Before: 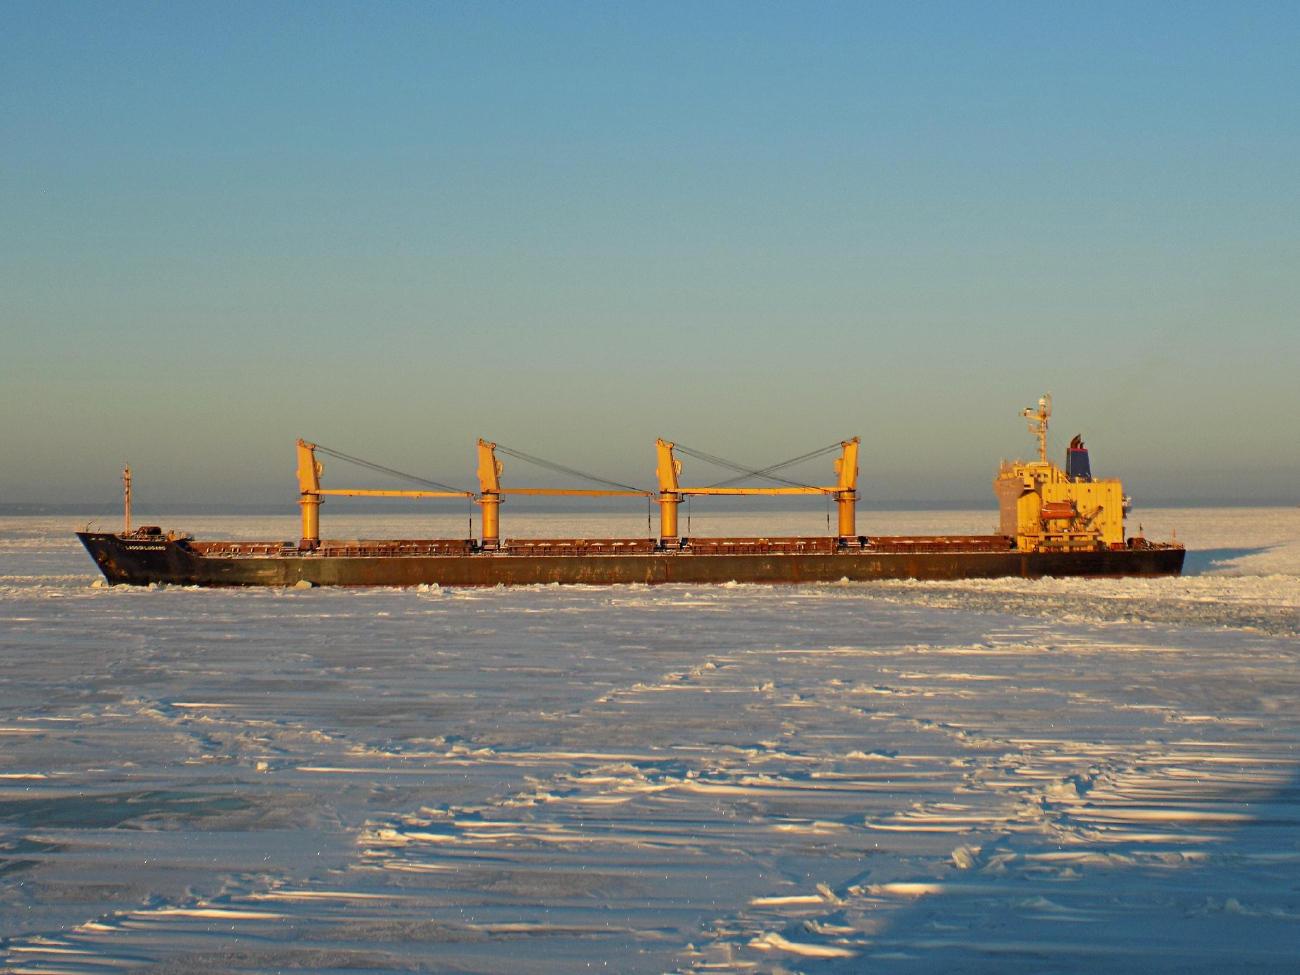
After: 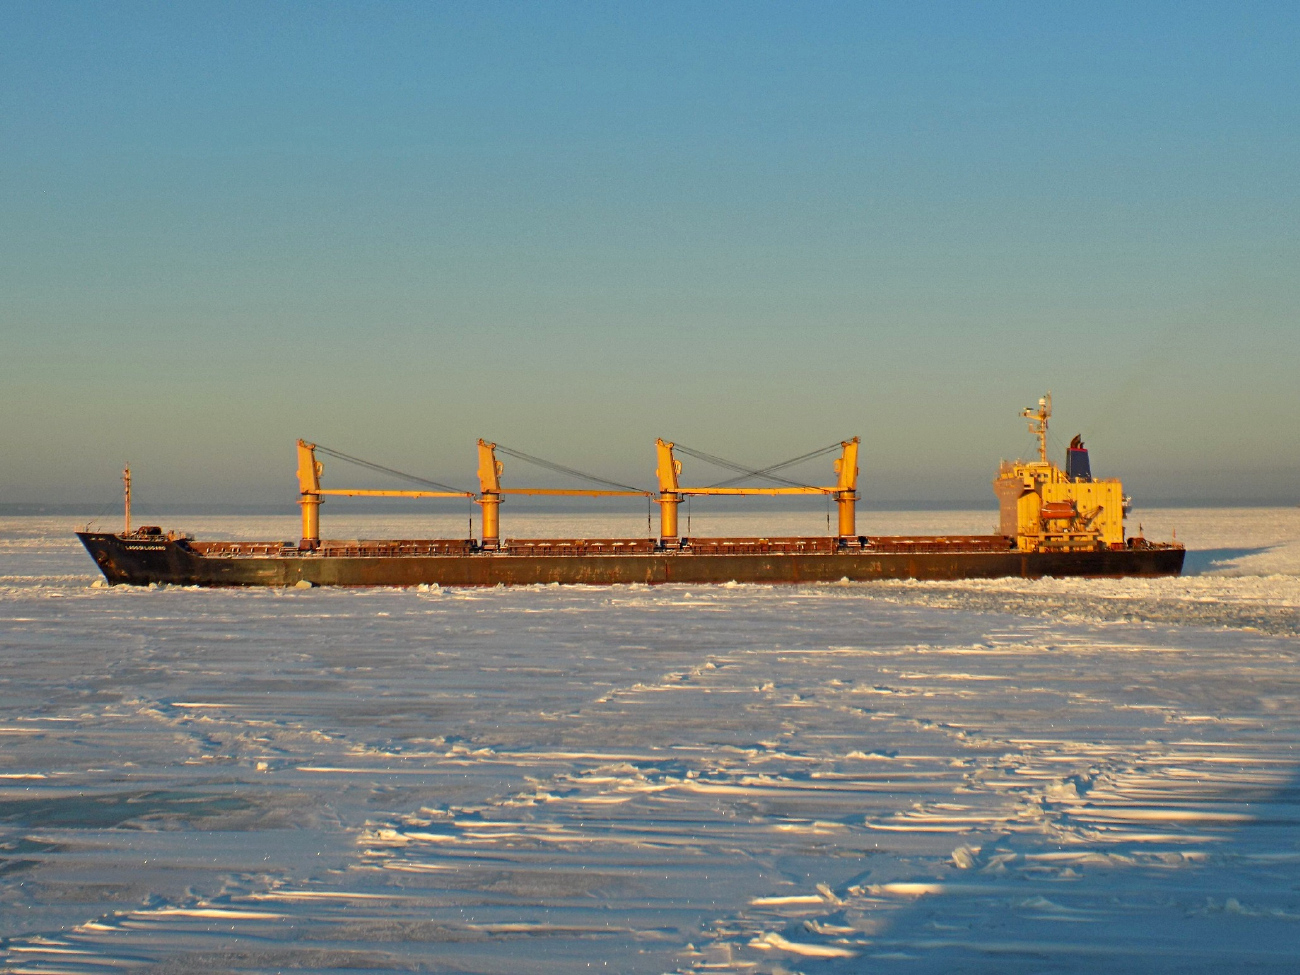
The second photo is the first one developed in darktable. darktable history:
exposure: exposure 0.207 EV, compensate highlight preservation false
shadows and highlights: shadows 30.63, highlights -63.22, shadows color adjustment 98%, highlights color adjustment 58.61%, soften with gaussian
